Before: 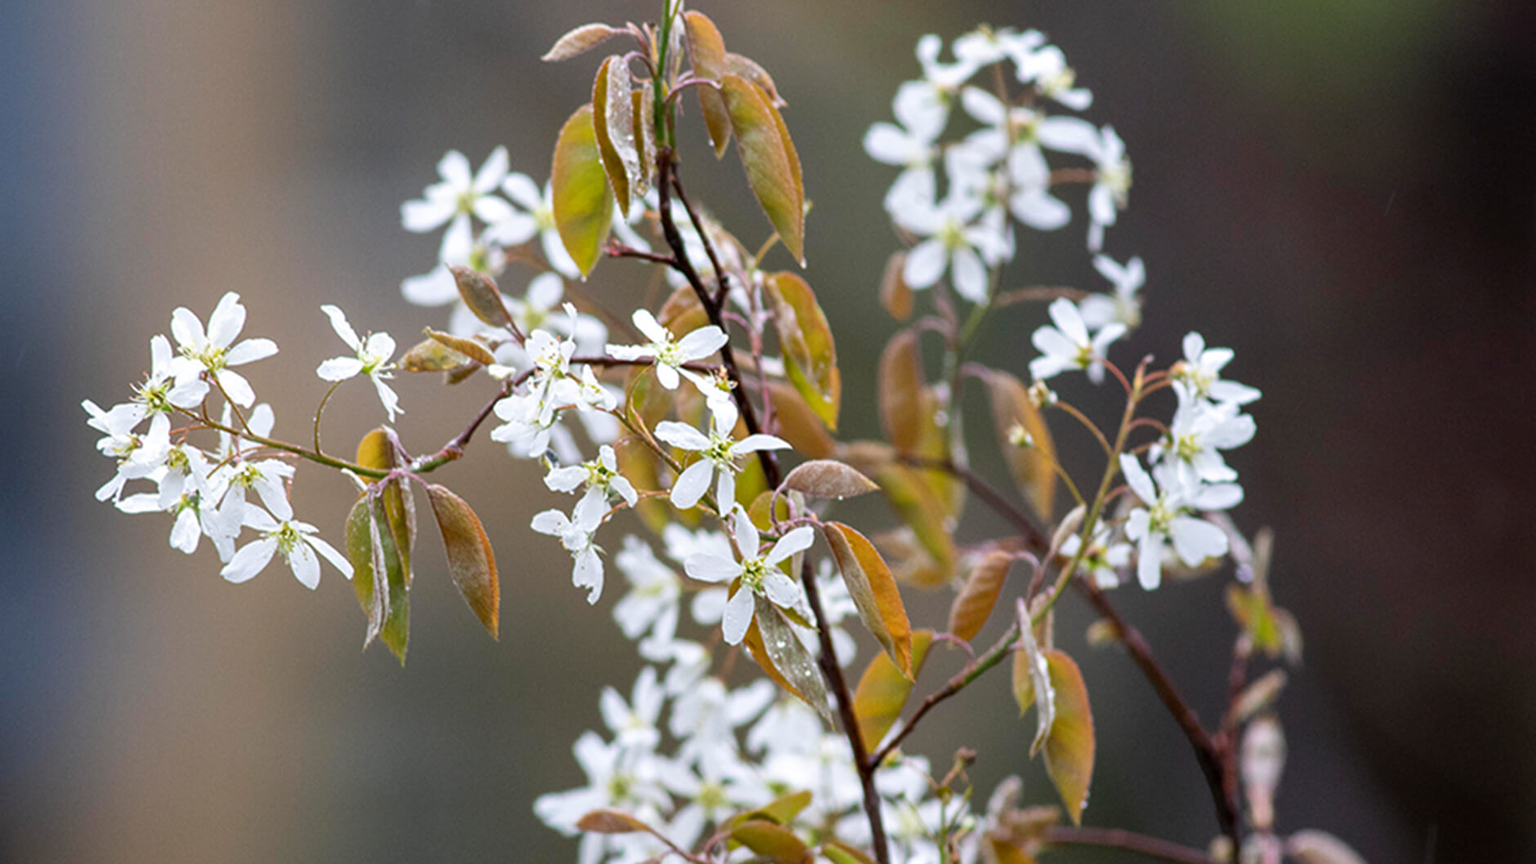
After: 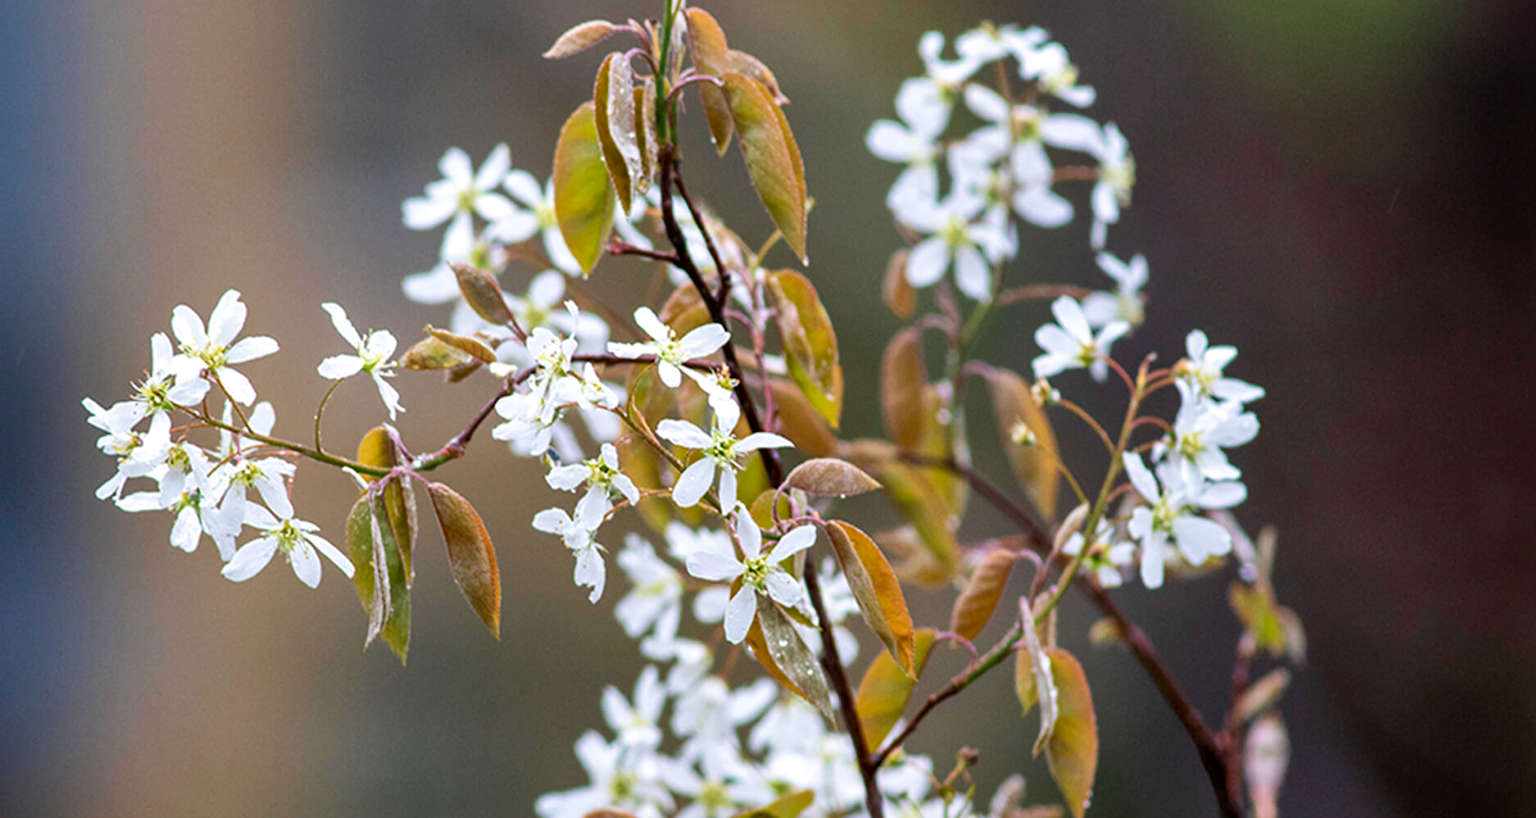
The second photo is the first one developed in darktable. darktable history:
crop: top 0.448%, right 0.264%, bottom 5.045%
velvia: on, module defaults
contrast brightness saturation: contrast 0.04, saturation 0.07
local contrast: mode bilateral grid, contrast 20, coarseness 50, detail 120%, midtone range 0.2
